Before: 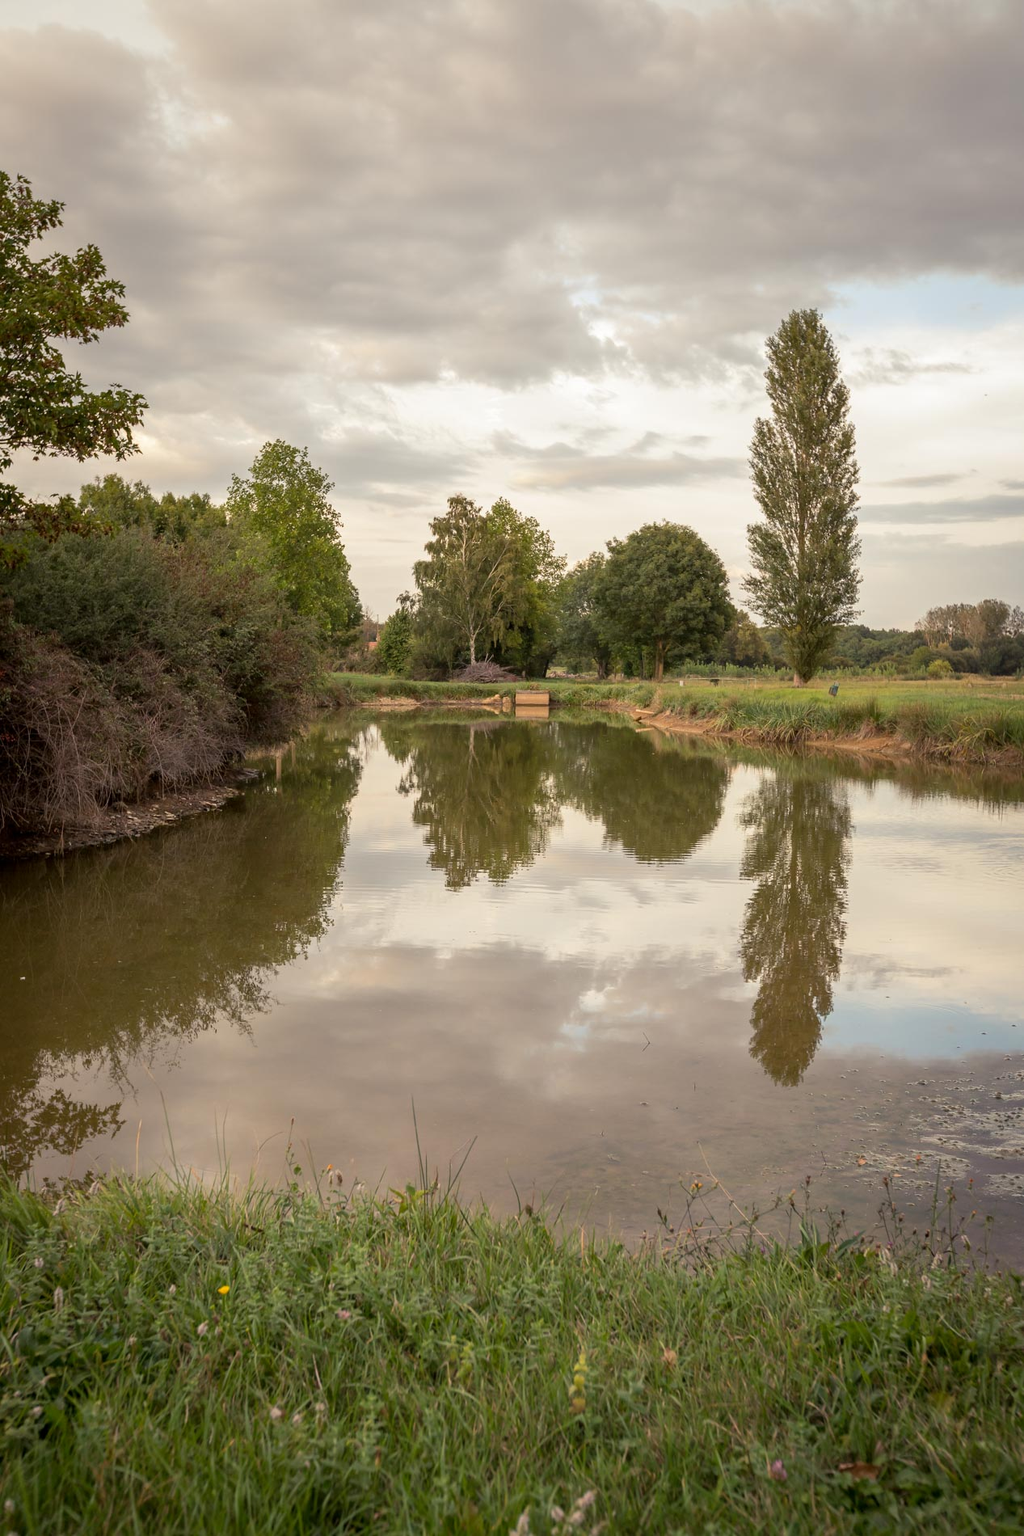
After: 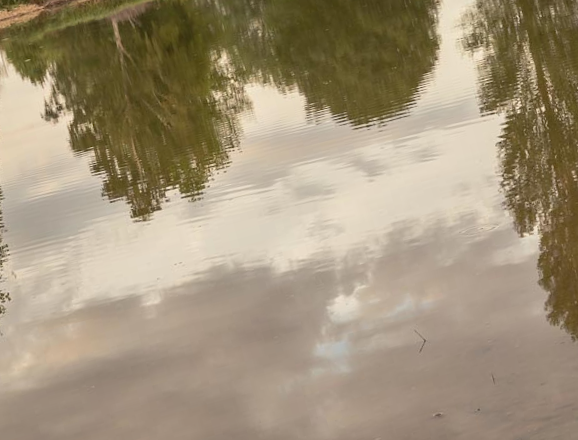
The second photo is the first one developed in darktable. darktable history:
shadows and highlights: shadows 60, soften with gaussian
crop: left 37.221%, top 45.169%, right 20.63%, bottom 13.777%
rotate and perspective: rotation -14.8°, crop left 0.1, crop right 0.903, crop top 0.25, crop bottom 0.748
